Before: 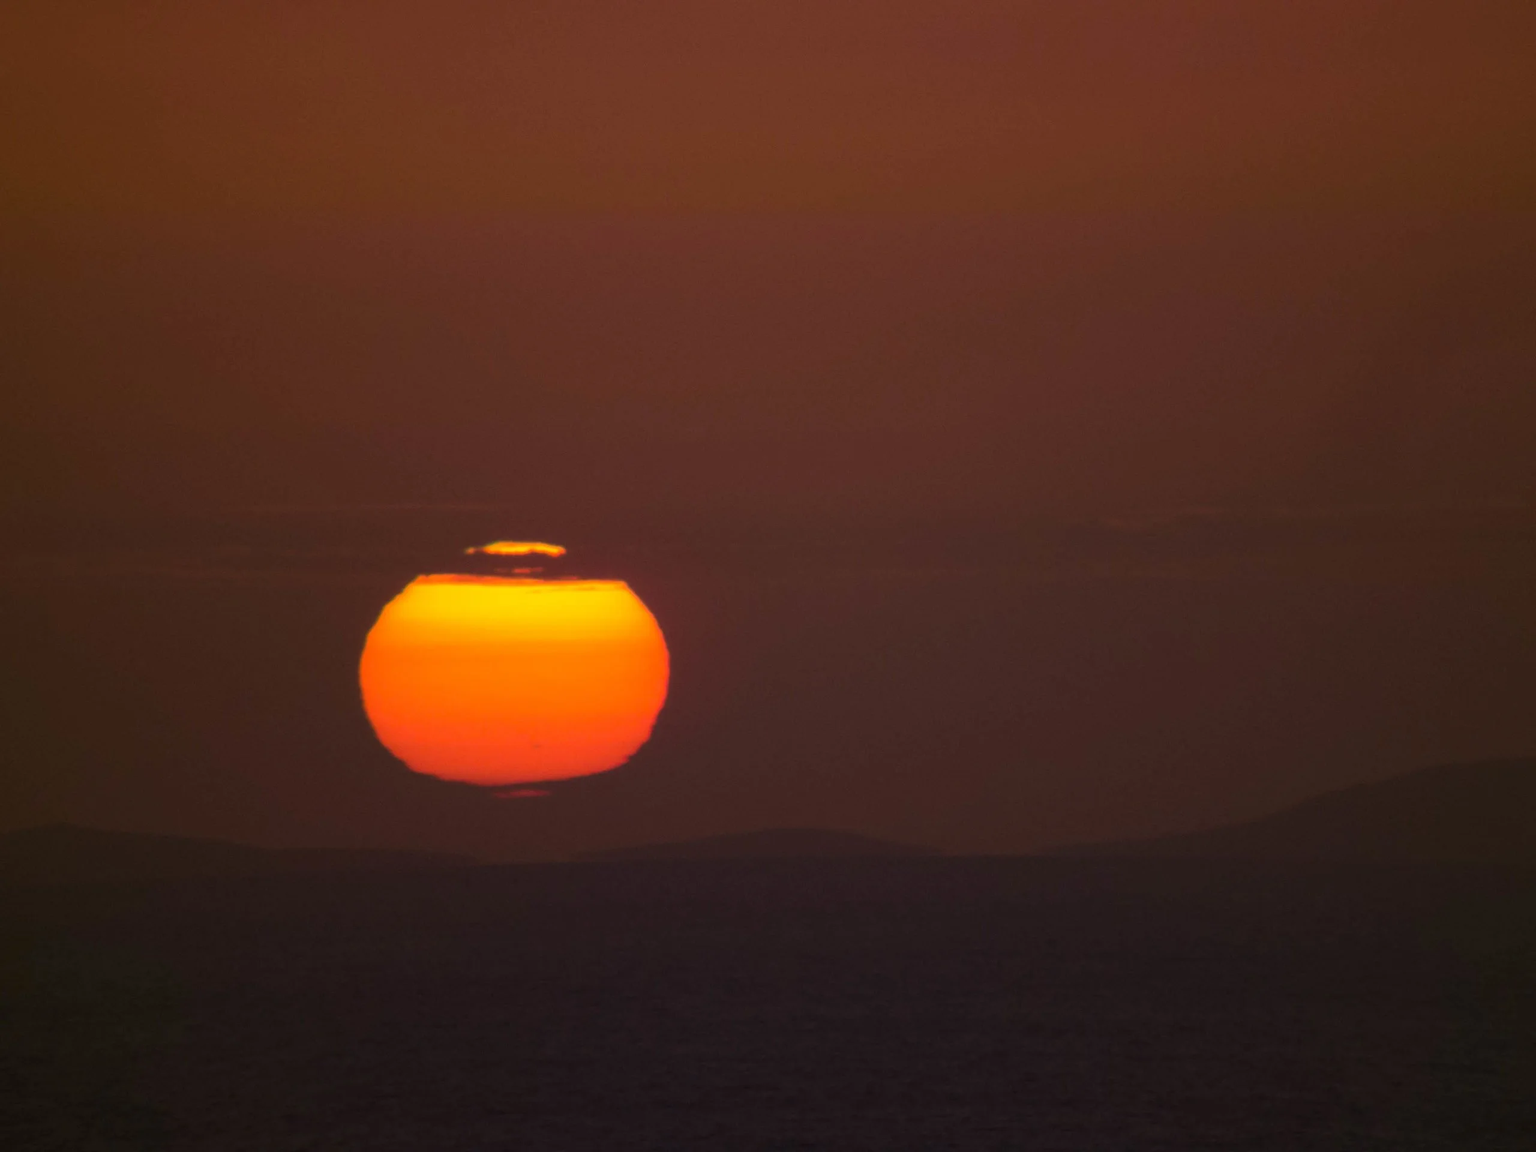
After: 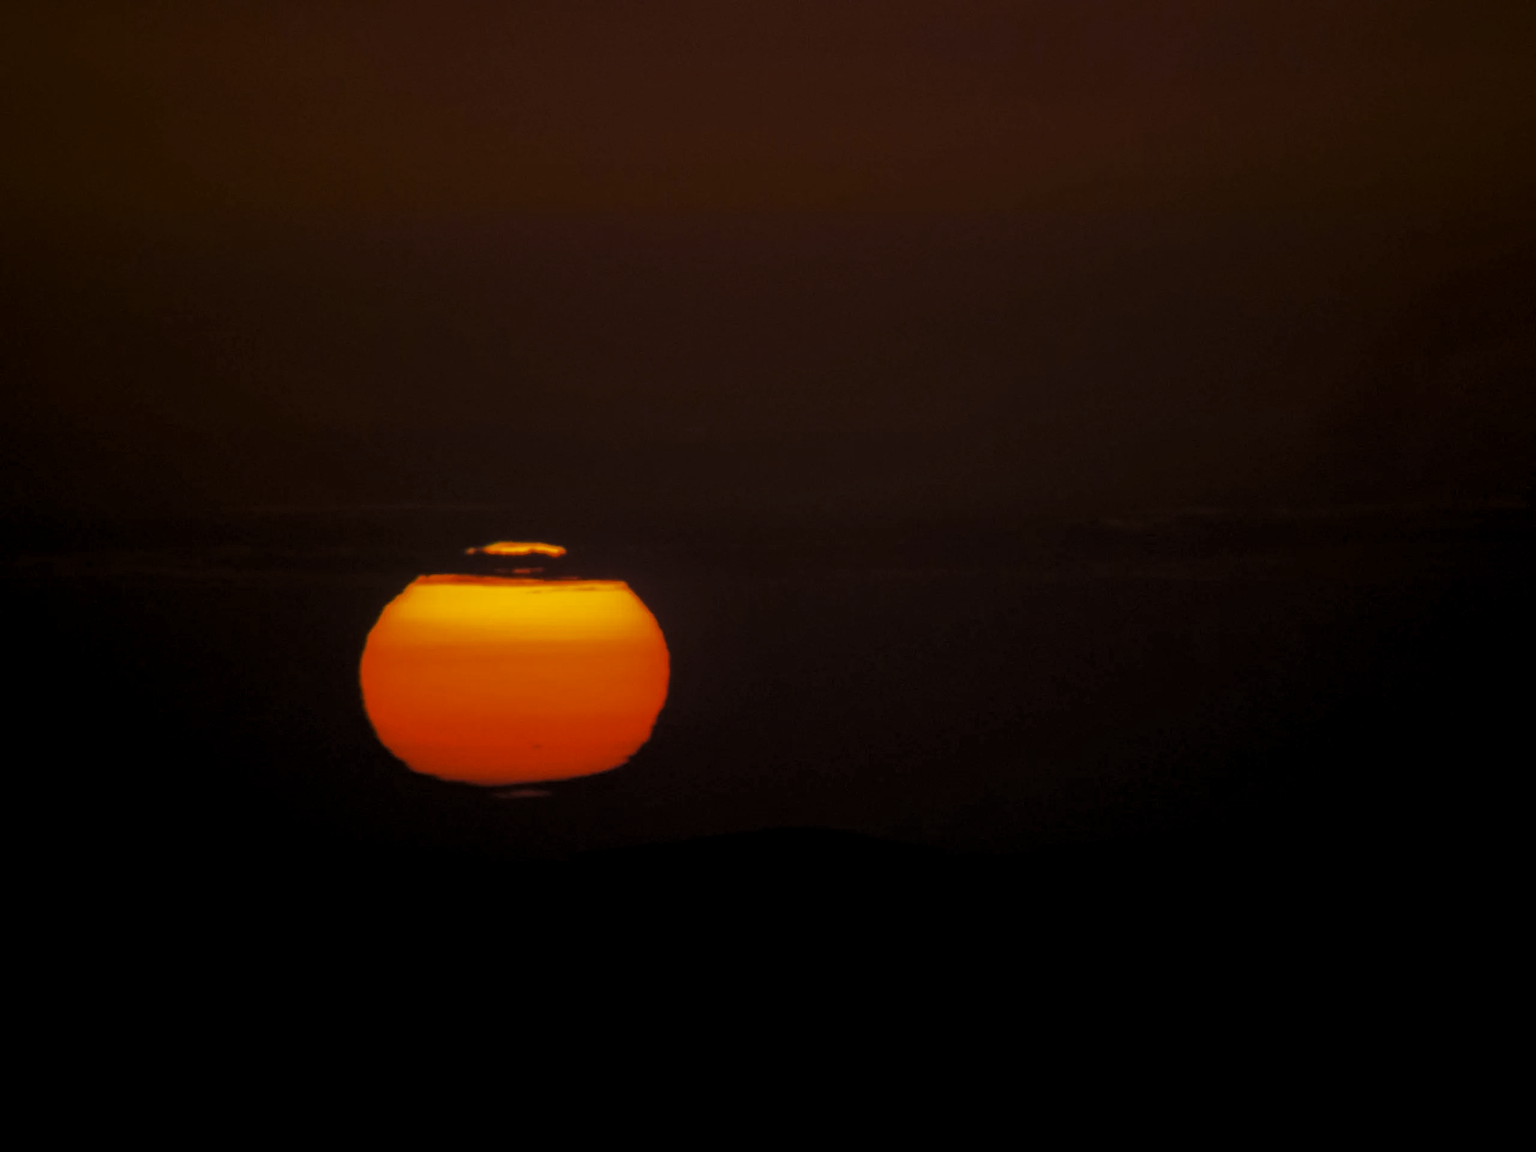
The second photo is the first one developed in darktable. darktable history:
tone equalizer: on, module defaults
color zones: curves: ch0 [(0, 0.511) (0.143, 0.531) (0.286, 0.56) (0.429, 0.5) (0.571, 0.5) (0.714, 0.5) (0.857, 0.5) (1, 0.5)]; ch1 [(0, 0.525) (0.143, 0.705) (0.286, 0.715) (0.429, 0.35) (0.571, 0.35) (0.714, 0.35) (0.857, 0.4) (1, 0.4)]; ch2 [(0, 0.572) (0.143, 0.512) (0.286, 0.473) (0.429, 0.45) (0.571, 0.5) (0.714, 0.5) (0.857, 0.518) (1, 0.518)]
white balance: red 1.009, blue 1.027
levels: levels [0.116, 0.574, 1]
exposure: black level correction 0, exposure -0.721 EV, compensate highlight preservation false
local contrast: on, module defaults
